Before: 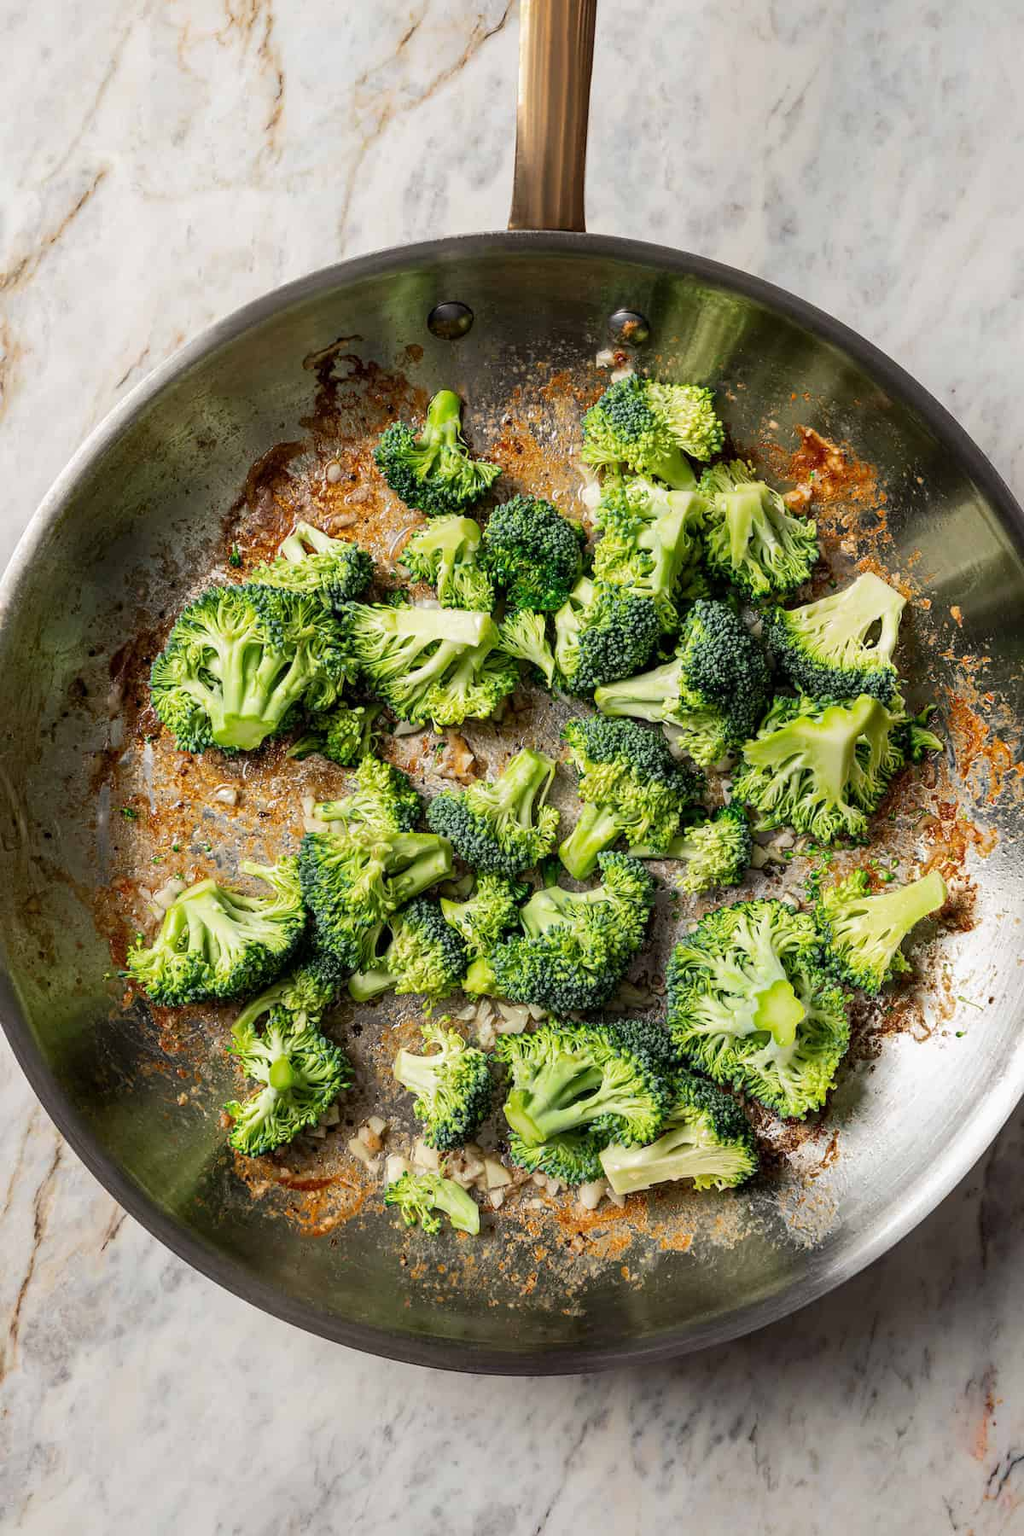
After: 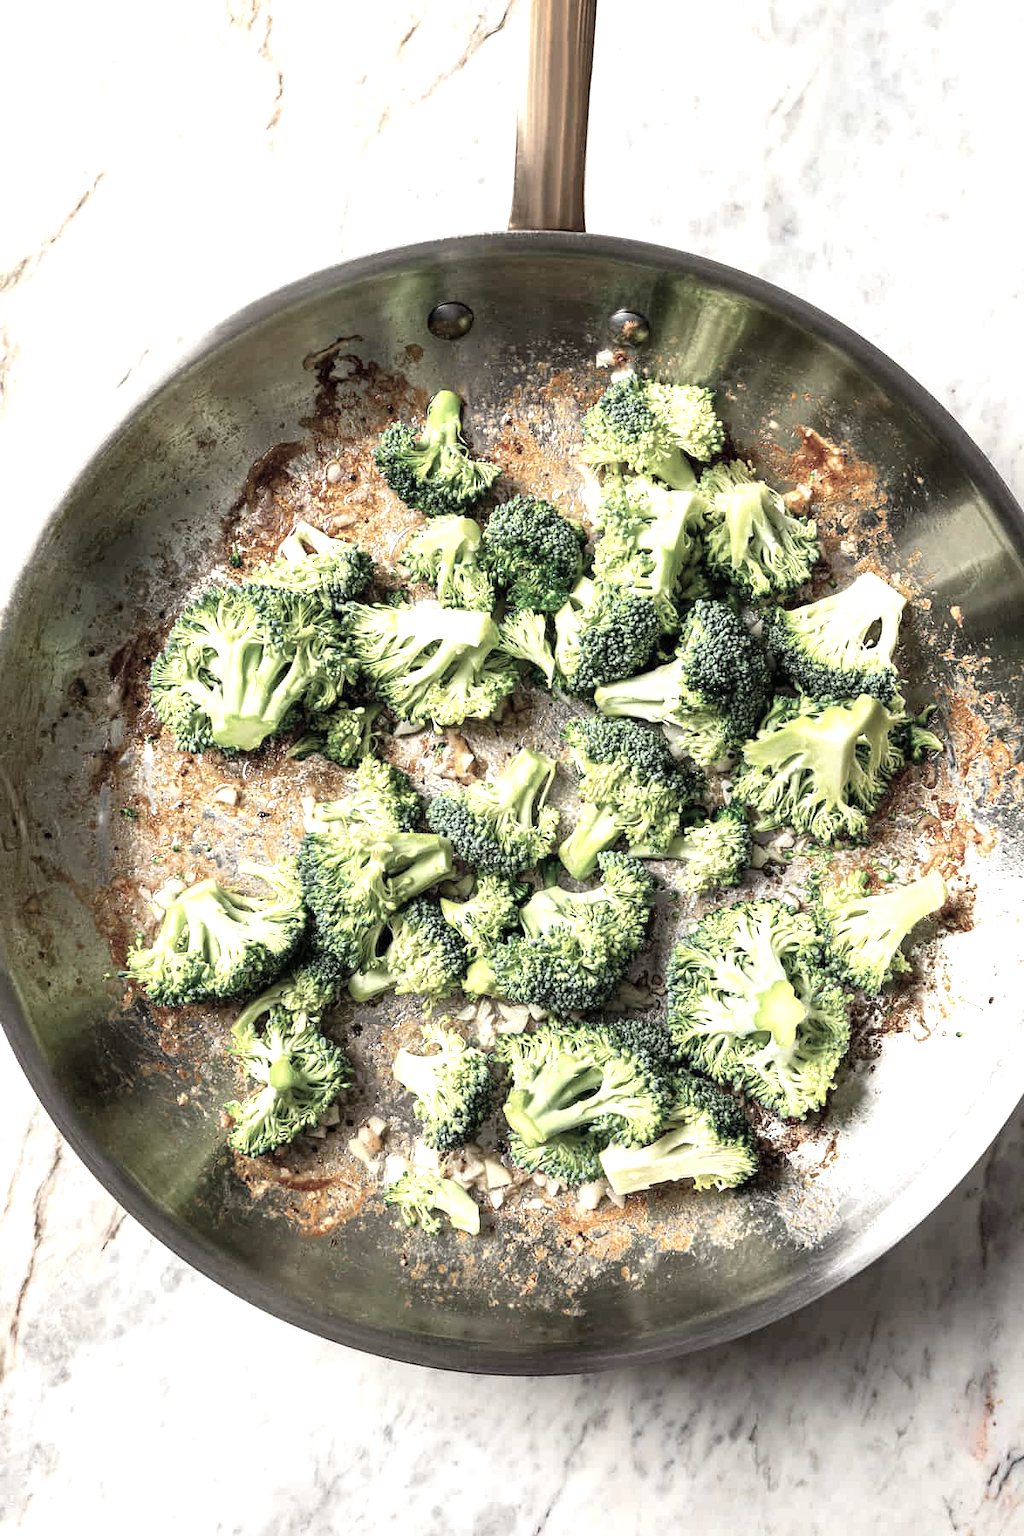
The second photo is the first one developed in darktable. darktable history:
exposure: black level correction 0, exposure 0.947 EV, compensate highlight preservation false
color correction: highlights b* -0.039, saturation 0.523
